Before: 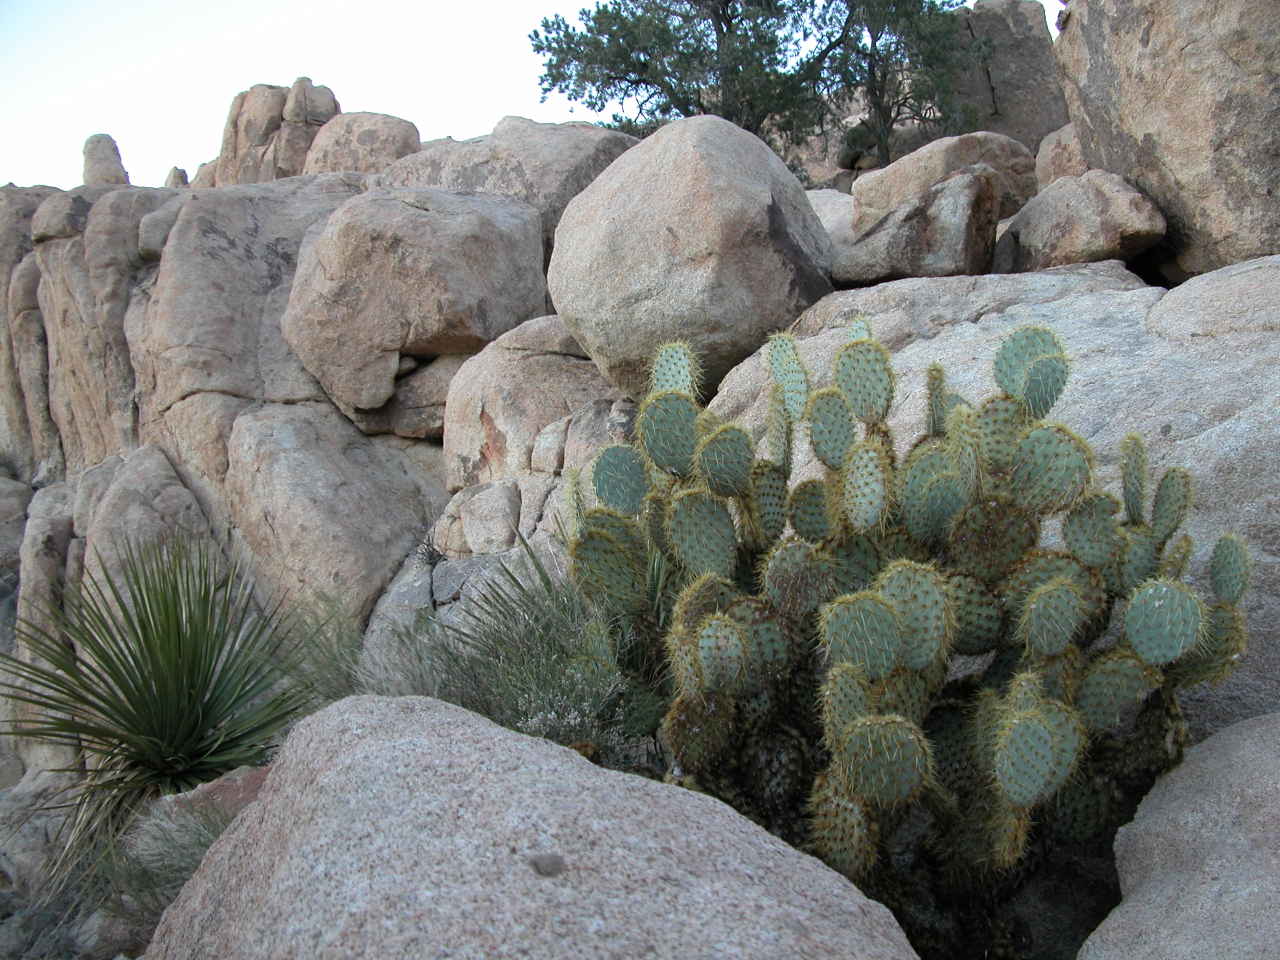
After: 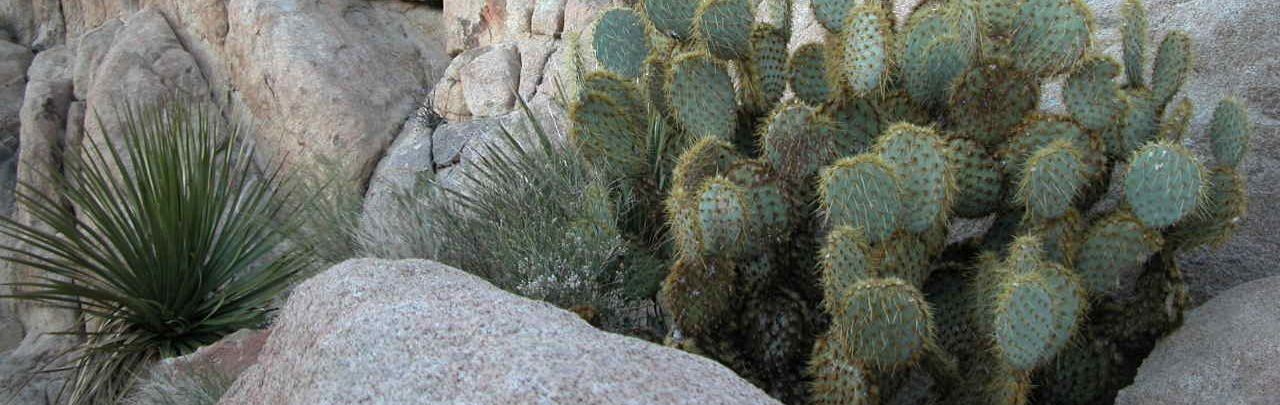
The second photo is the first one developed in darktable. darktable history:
crop: top 45.592%, bottom 12.162%
color balance rgb: perceptual saturation grading › global saturation 0.095%, perceptual brilliance grading › global brilliance 12.514%, saturation formula JzAzBz (2021)
vignetting: fall-off start 73.11%, brightness -0.4, saturation -0.3, center (0.039, -0.097), unbound false
